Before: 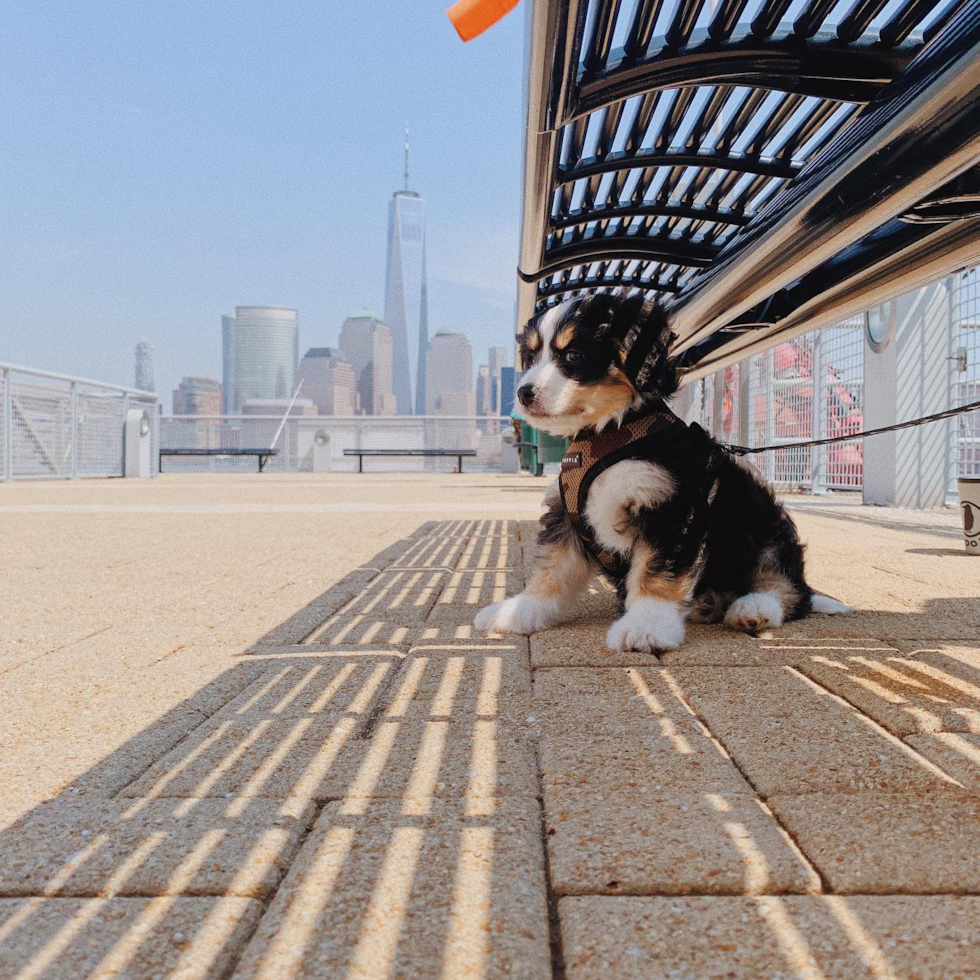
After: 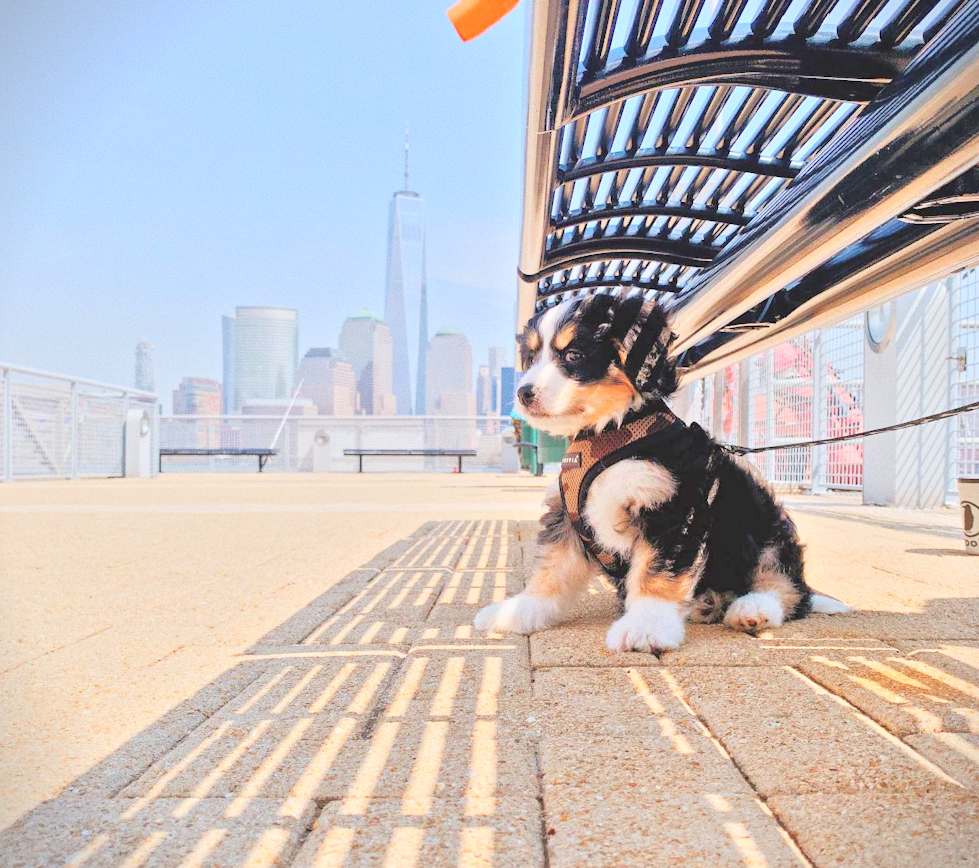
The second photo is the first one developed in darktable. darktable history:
crop and rotate: top 0%, bottom 11.407%
contrast brightness saturation: brightness 0.09, saturation 0.193
vignetting: fall-off start 100.45%, unbound false
tone curve: curves: ch0 [(0, 0) (0.004, 0.001) (0.133, 0.112) (0.325, 0.362) (0.832, 0.893) (1, 1)], color space Lab, independent channels, preserve colors none
tone equalizer: -8 EV 2 EV, -7 EV 1.99 EV, -6 EV 1.97 EV, -5 EV 1.99 EV, -4 EV 1.99 EV, -3 EV 1.49 EV, -2 EV 0.976 EV, -1 EV 0.474 EV
